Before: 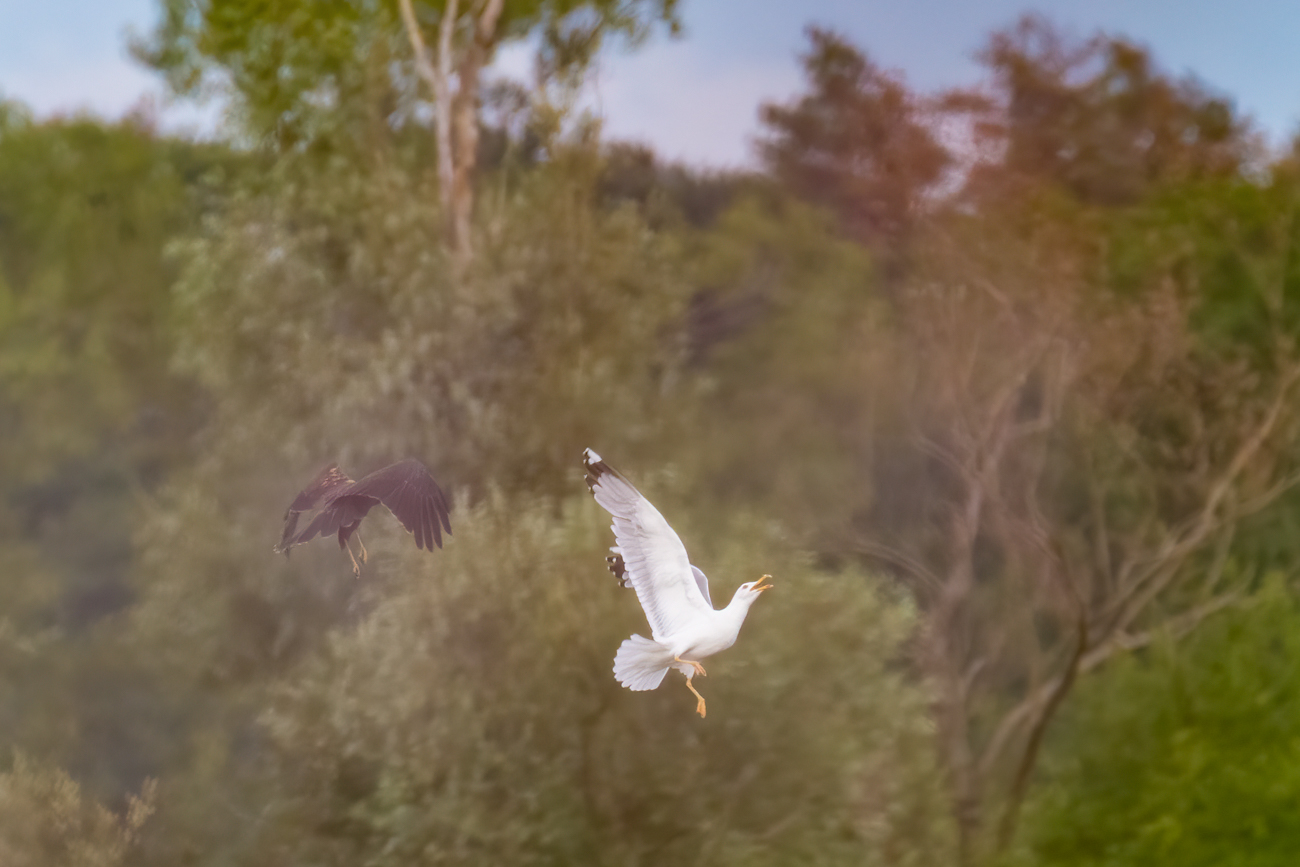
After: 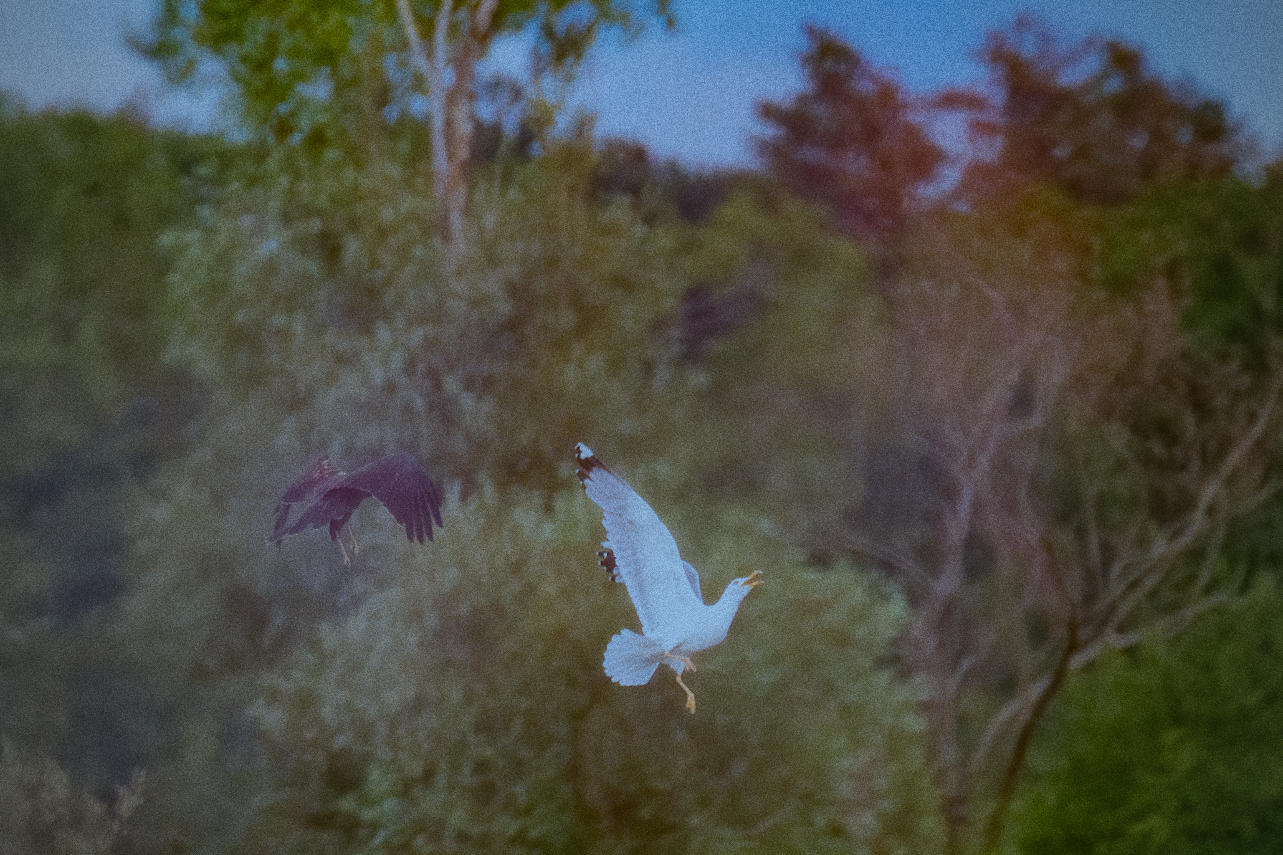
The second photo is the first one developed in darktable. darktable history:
grain: coarseness 0.09 ISO, strength 40%
color calibration: output R [0.994, 0.059, -0.119, 0], output G [-0.036, 1.09, -0.119, 0], output B [0.078, -0.108, 0.961, 0], illuminant custom, x 0.371, y 0.382, temperature 4281.14 K
contrast brightness saturation: saturation 0.18
crop and rotate: angle -0.5°
vignetting: fall-off start 97%, fall-off radius 100%, width/height ratio 0.609, unbound false
color correction: highlights a* -9.73, highlights b* -21.22
filmic rgb: middle gray luminance 30%, black relative exposure -9 EV, white relative exposure 7 EV, threshold 6 EV, target black luminance 0%, hardness 2.94, latitude 2.04%, contrast 0.963, highlights saturation mix 5%, shadows ↔ highlights balance 12.16%, add noise in highlights 0, preserve chrominance no, color science v3 (2019), use custom middle-gray values true, iterations of high-quality reconstruction 0, contrast in highlights soft, enable highlight reconstruction true
